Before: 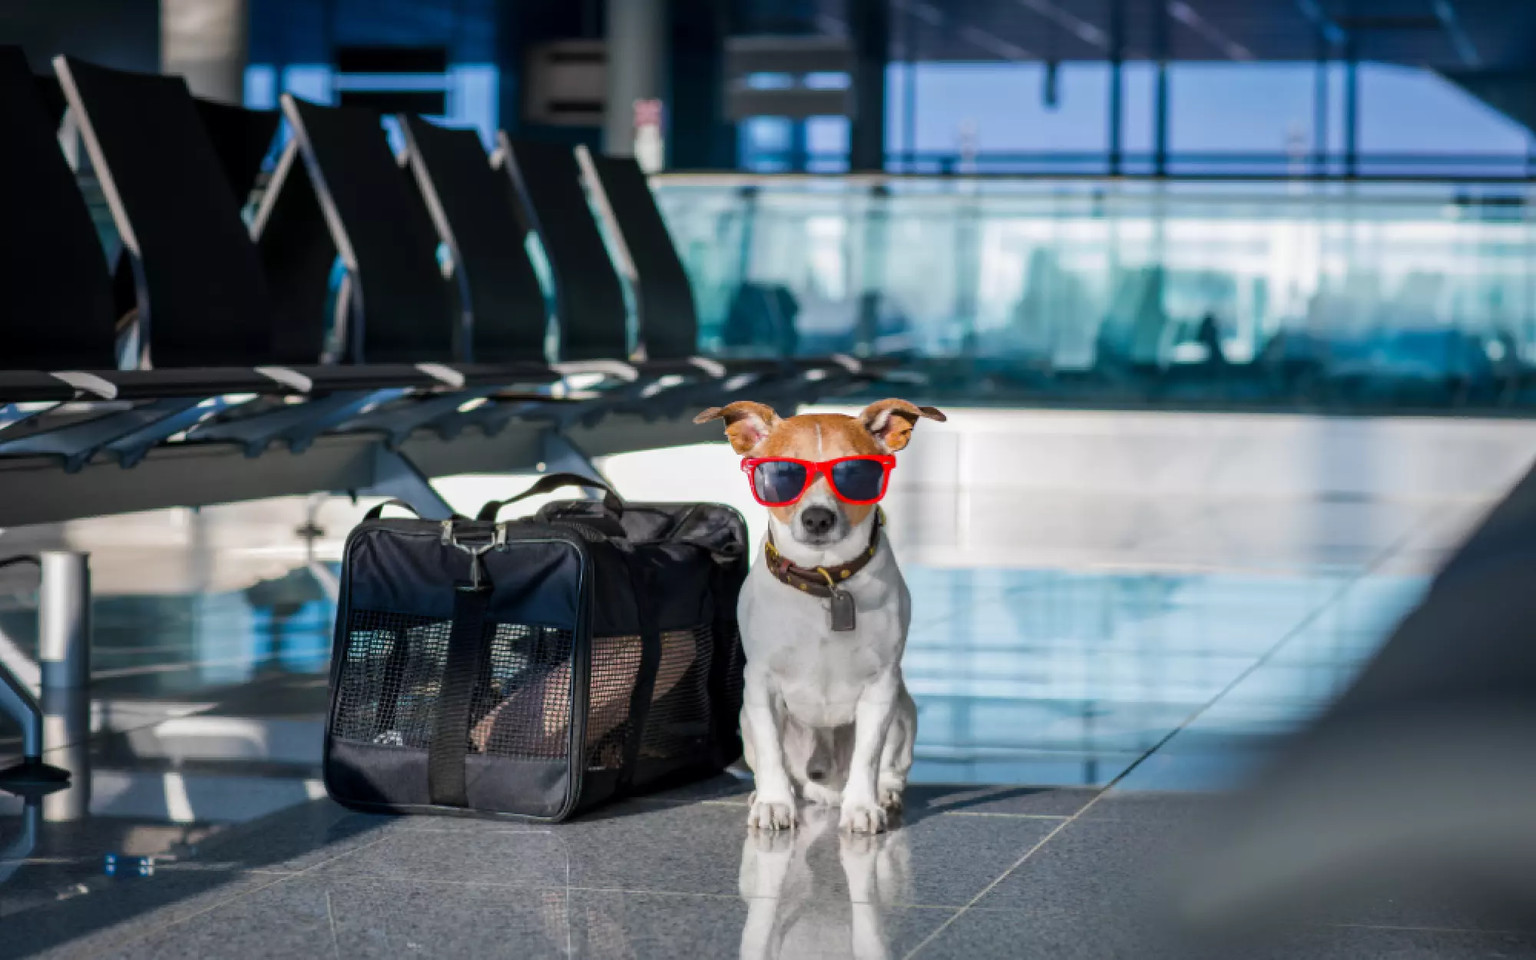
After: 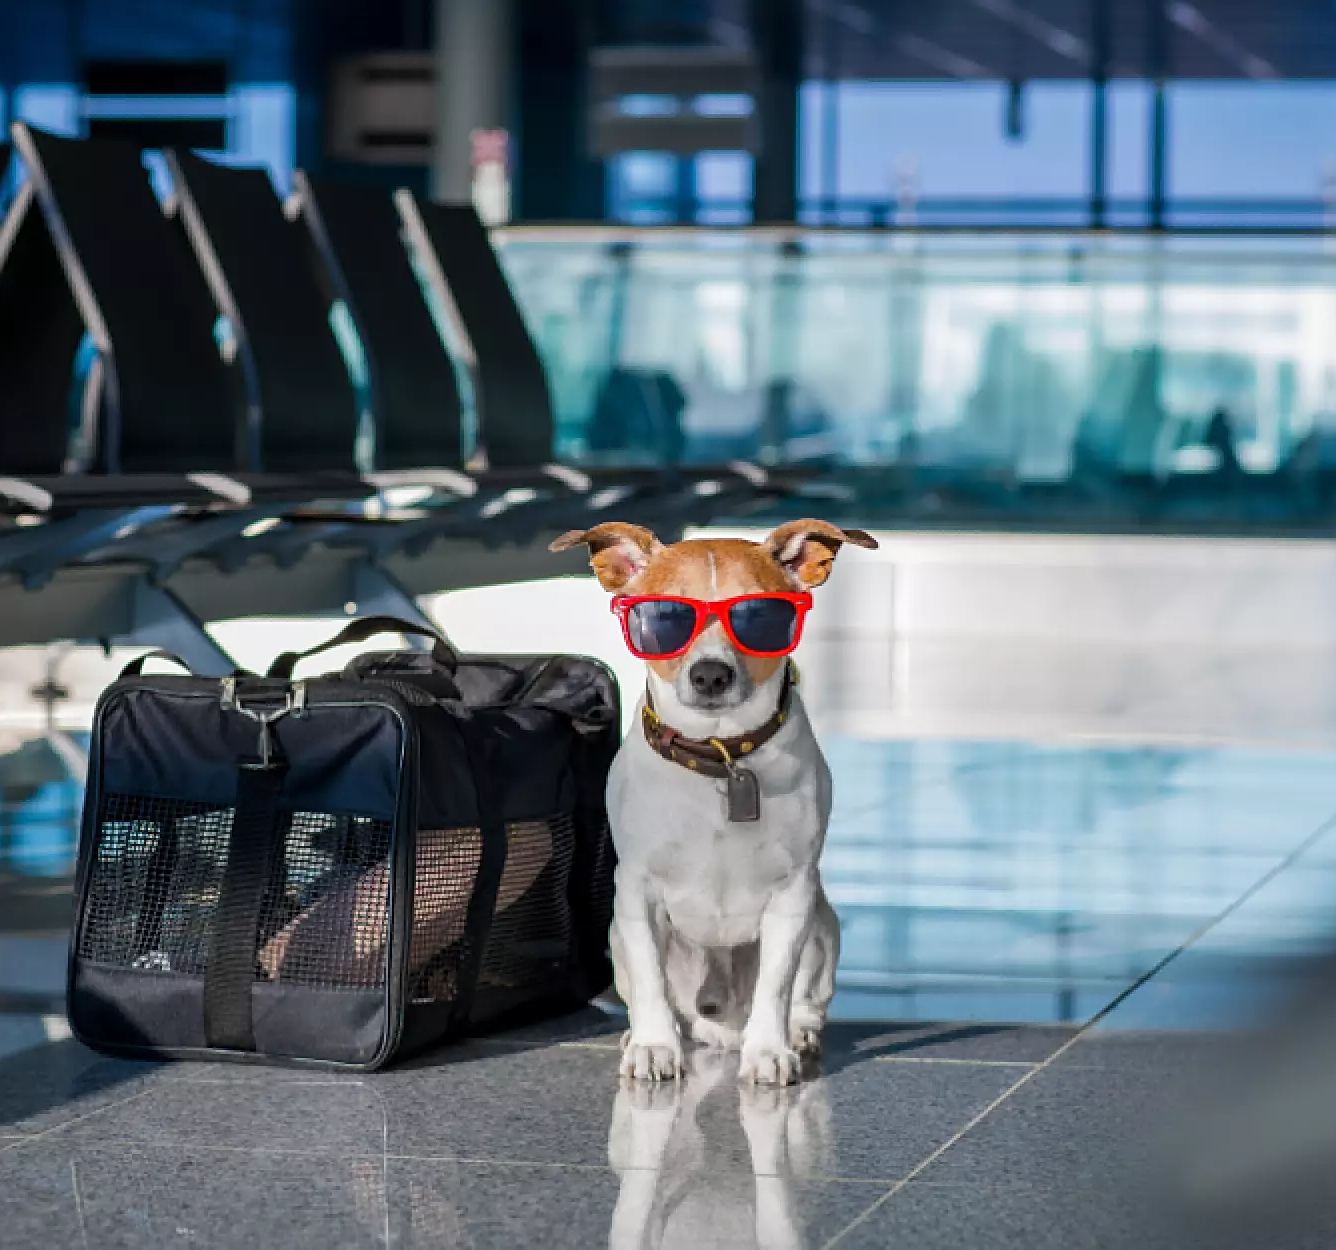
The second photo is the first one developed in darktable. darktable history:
crop and rotate: left 17.732%, right 15.423%
white balance: red 1, blue 1
sharpen: on, module defaults
